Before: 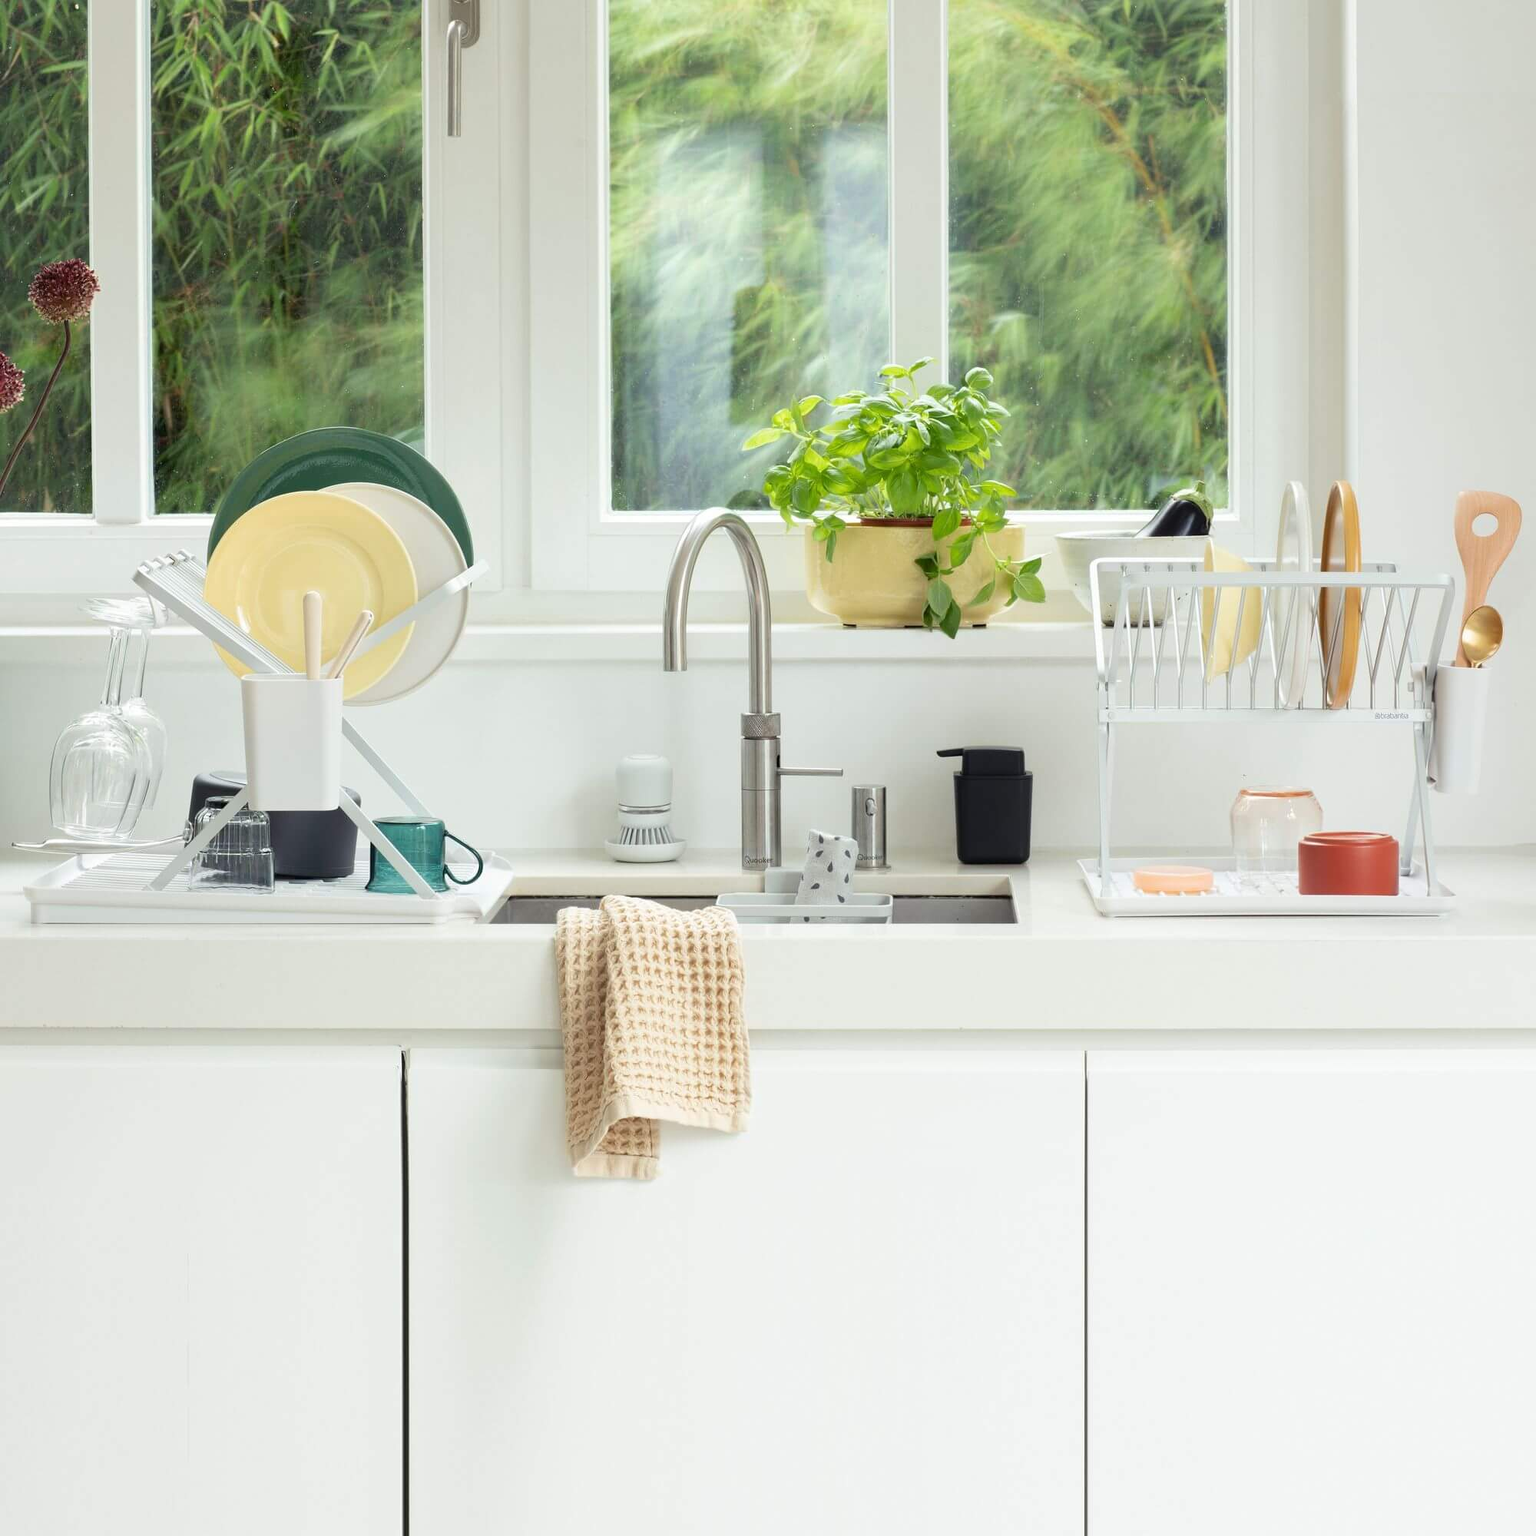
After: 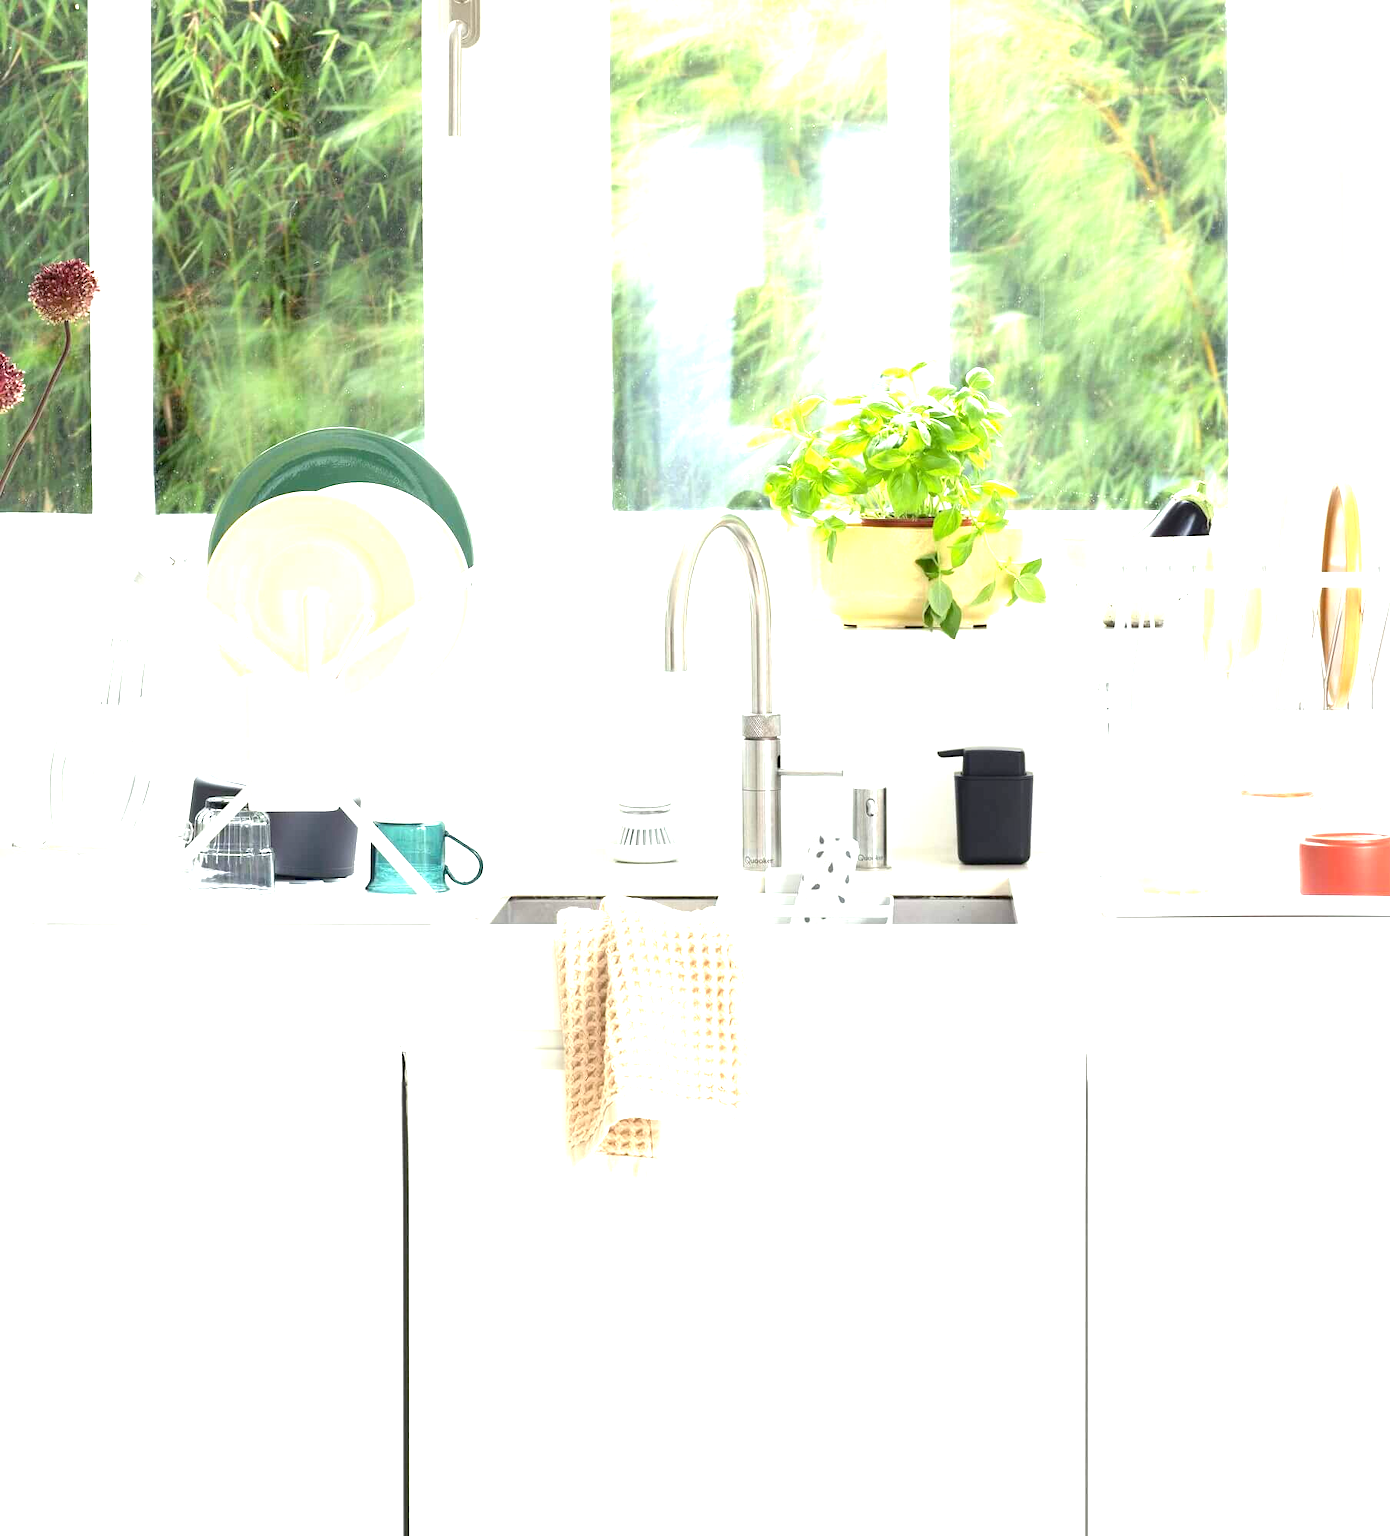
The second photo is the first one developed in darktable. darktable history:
crop: right 9.509%, bottom 0.031%
exposure: black level correction 0.001, exposure 1.398 EV, compensate exposure bias true, compensate highlight preservation false
